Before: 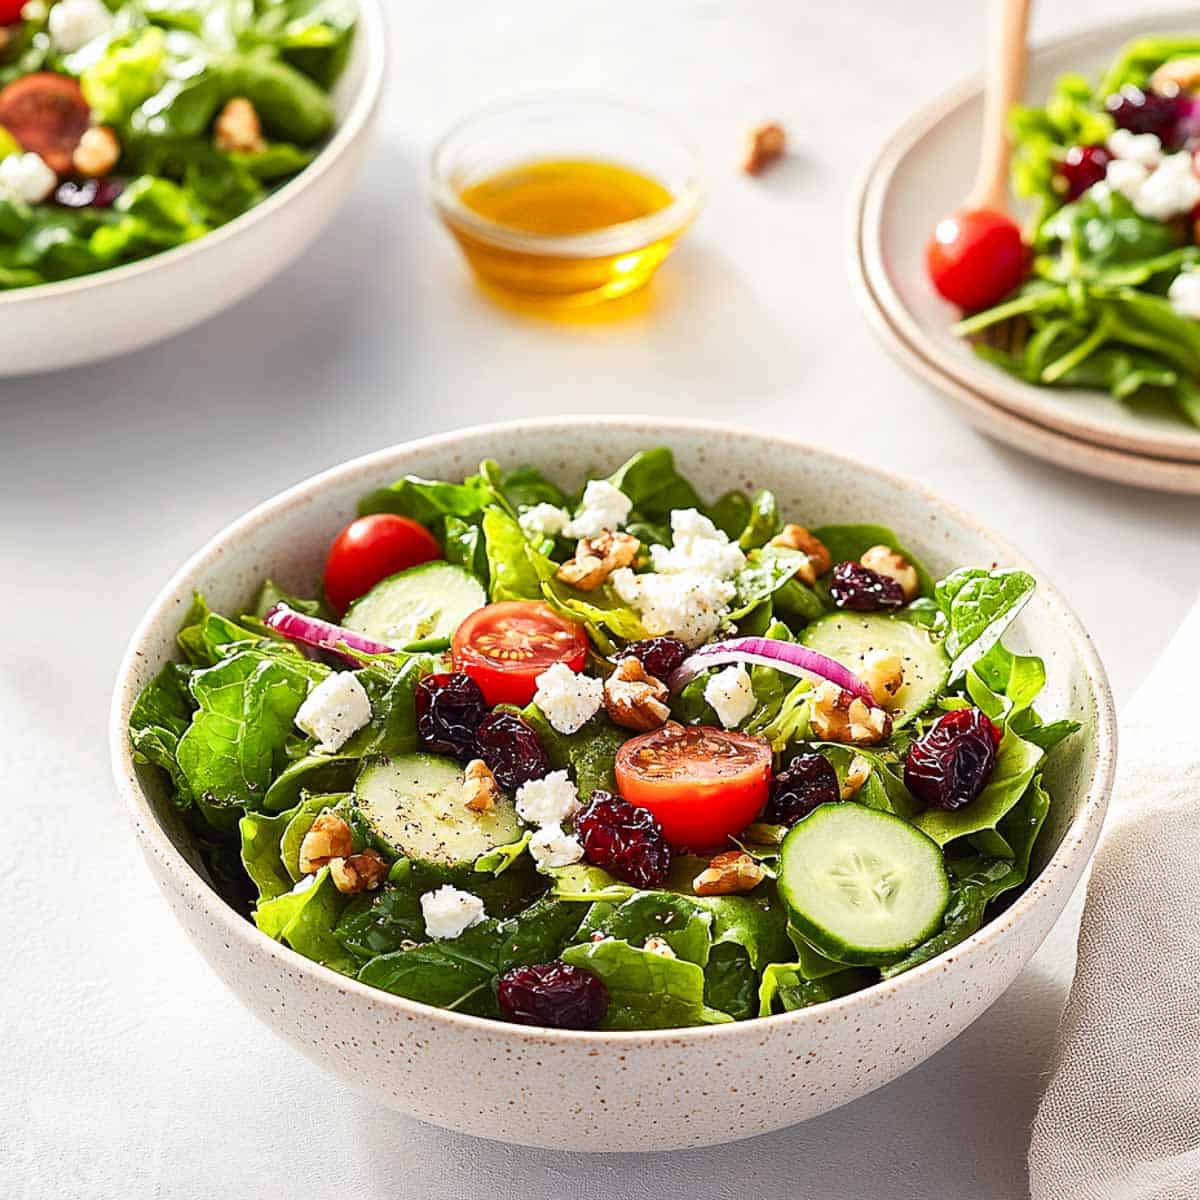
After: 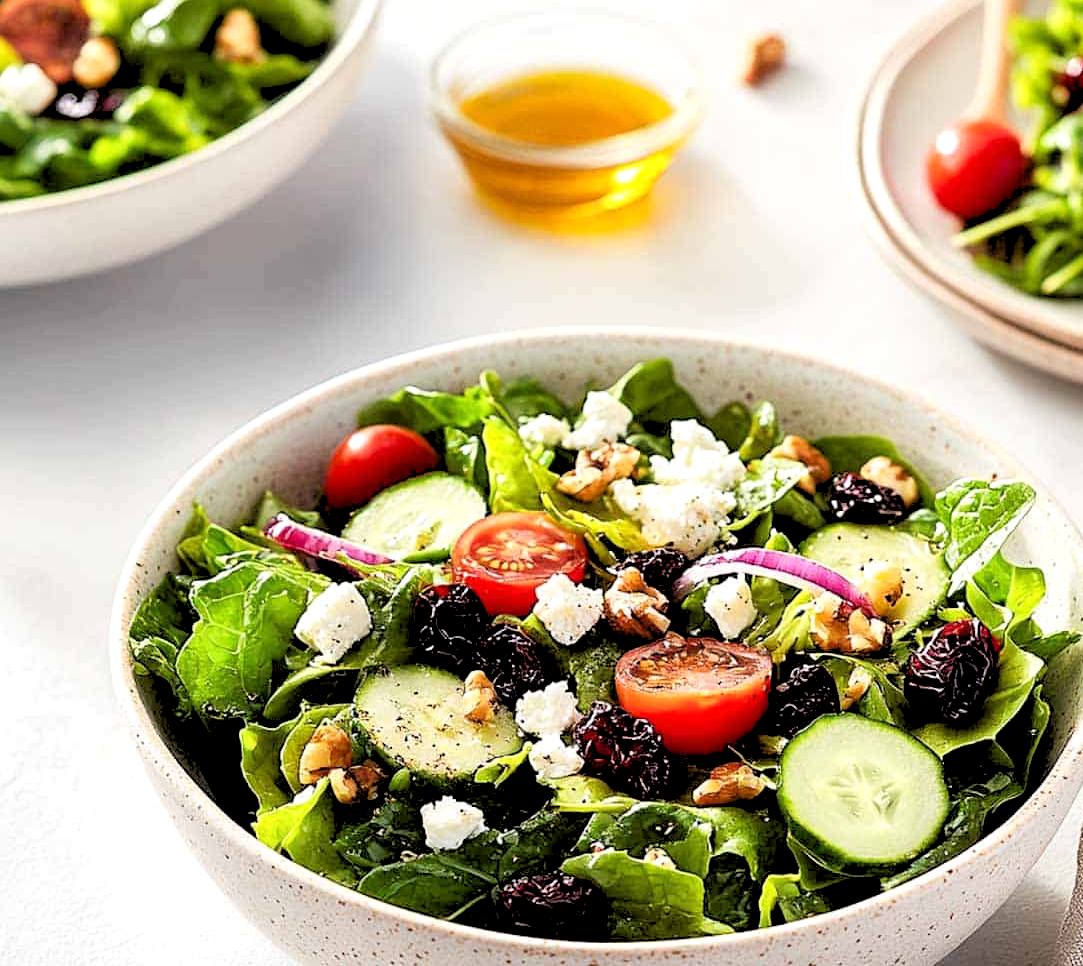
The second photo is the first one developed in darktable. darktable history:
crop: top 7.49%, right 9.717%, bottom 11.943%
tone equalizer: on, module defaults
rgb levels: levels [[0.029, 0.461, 0.922], [0, 0.5, 1], [0, 0.5, 1]]
white balance: emerald 1
